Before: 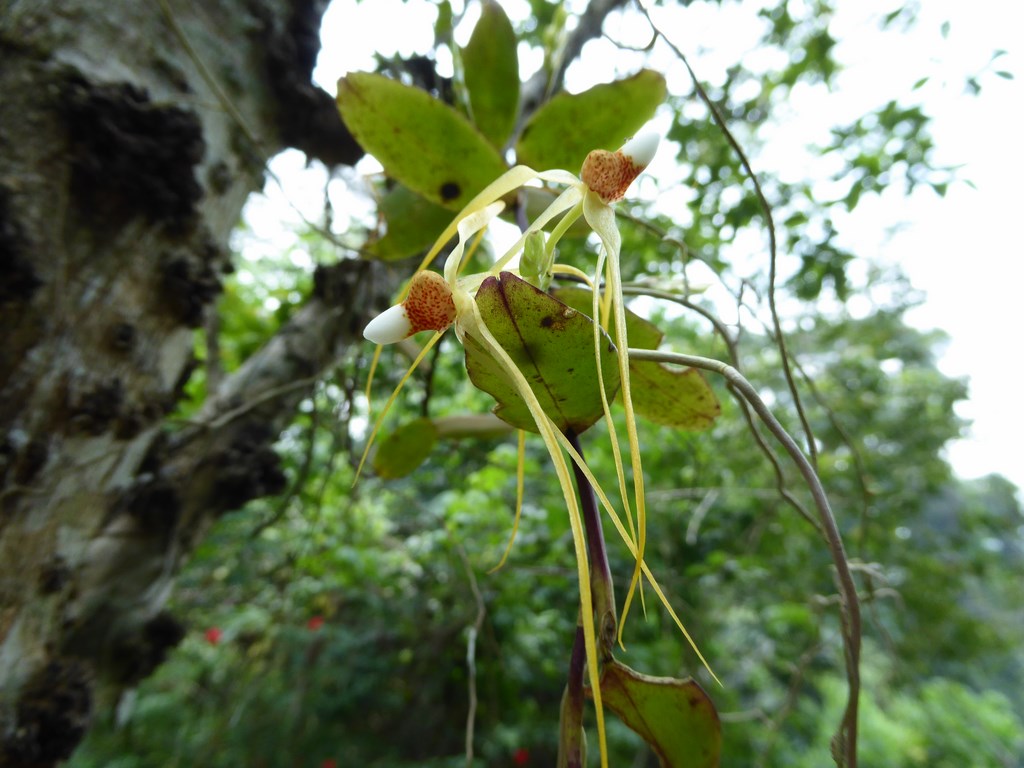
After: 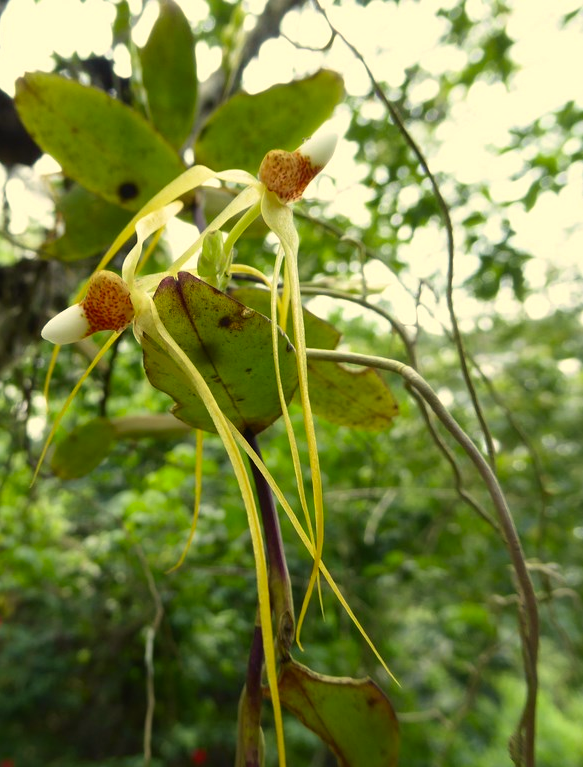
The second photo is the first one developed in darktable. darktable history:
crop: left 31.45%, top 0.017%, right 11.593%
velvia: strength 16.86%
color correction: highlights a* 2.36, highlights b* 23.41
